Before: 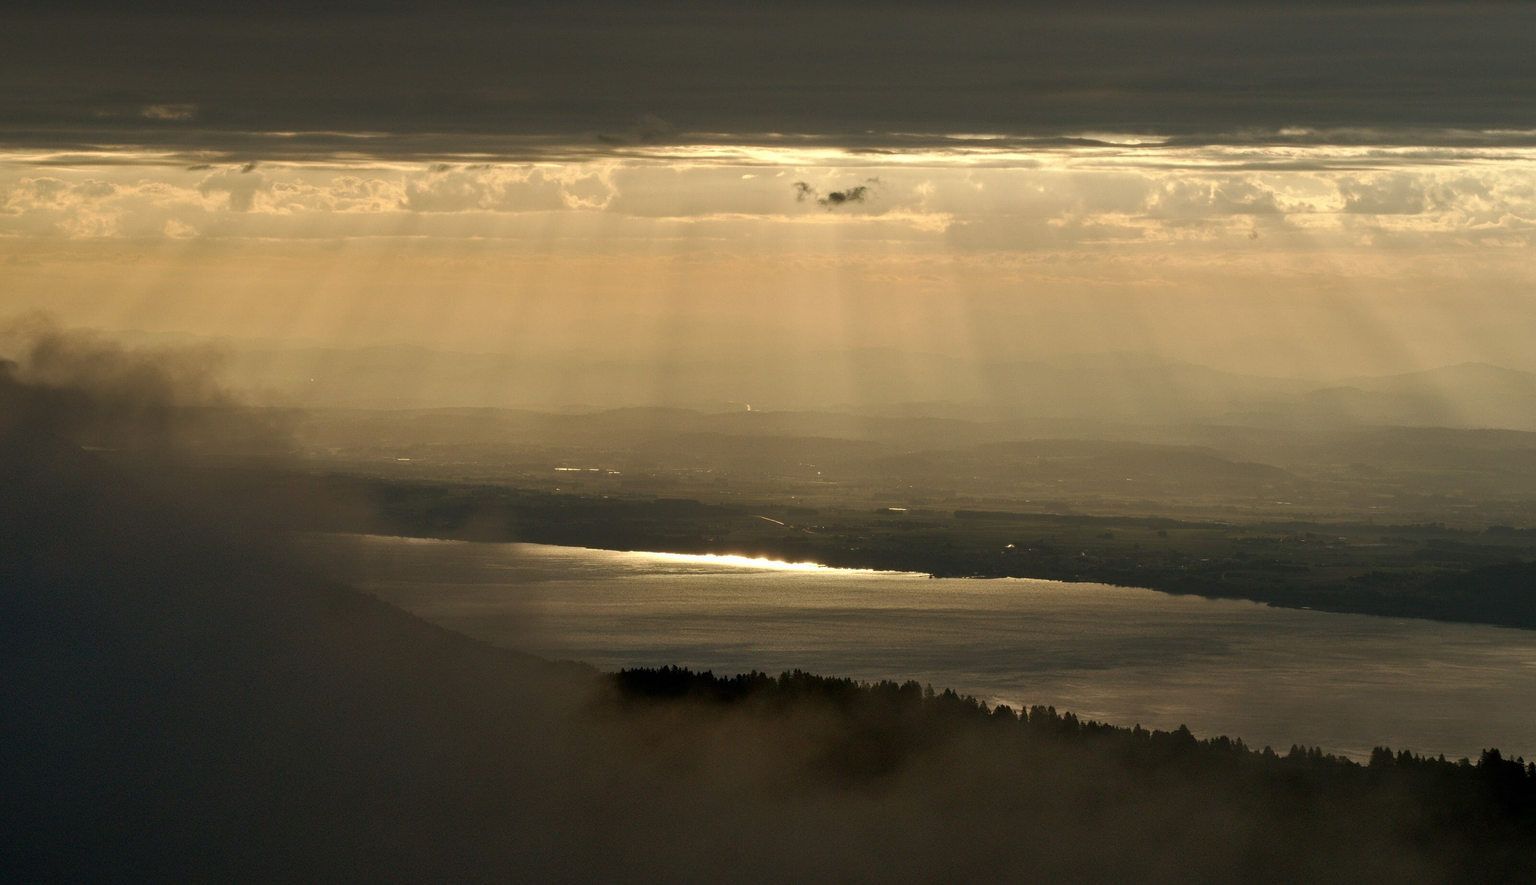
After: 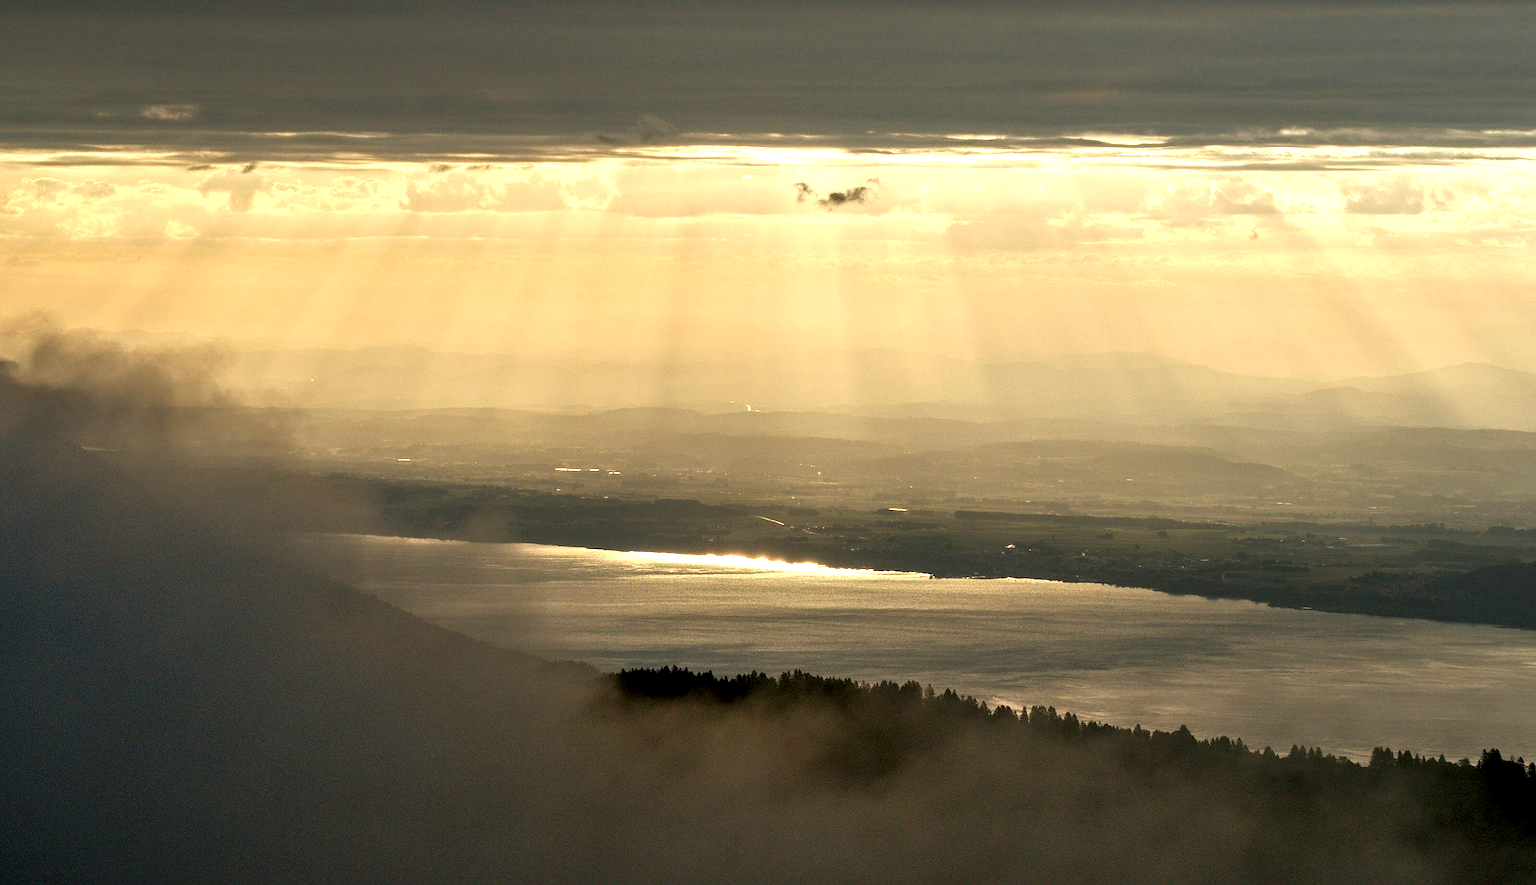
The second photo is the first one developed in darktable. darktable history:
local contrast: on, module defaults
sharpen: amount 0.215
exposure: black level correction 0.001, exposure 1.048 EV, compensate highlight preservation false
